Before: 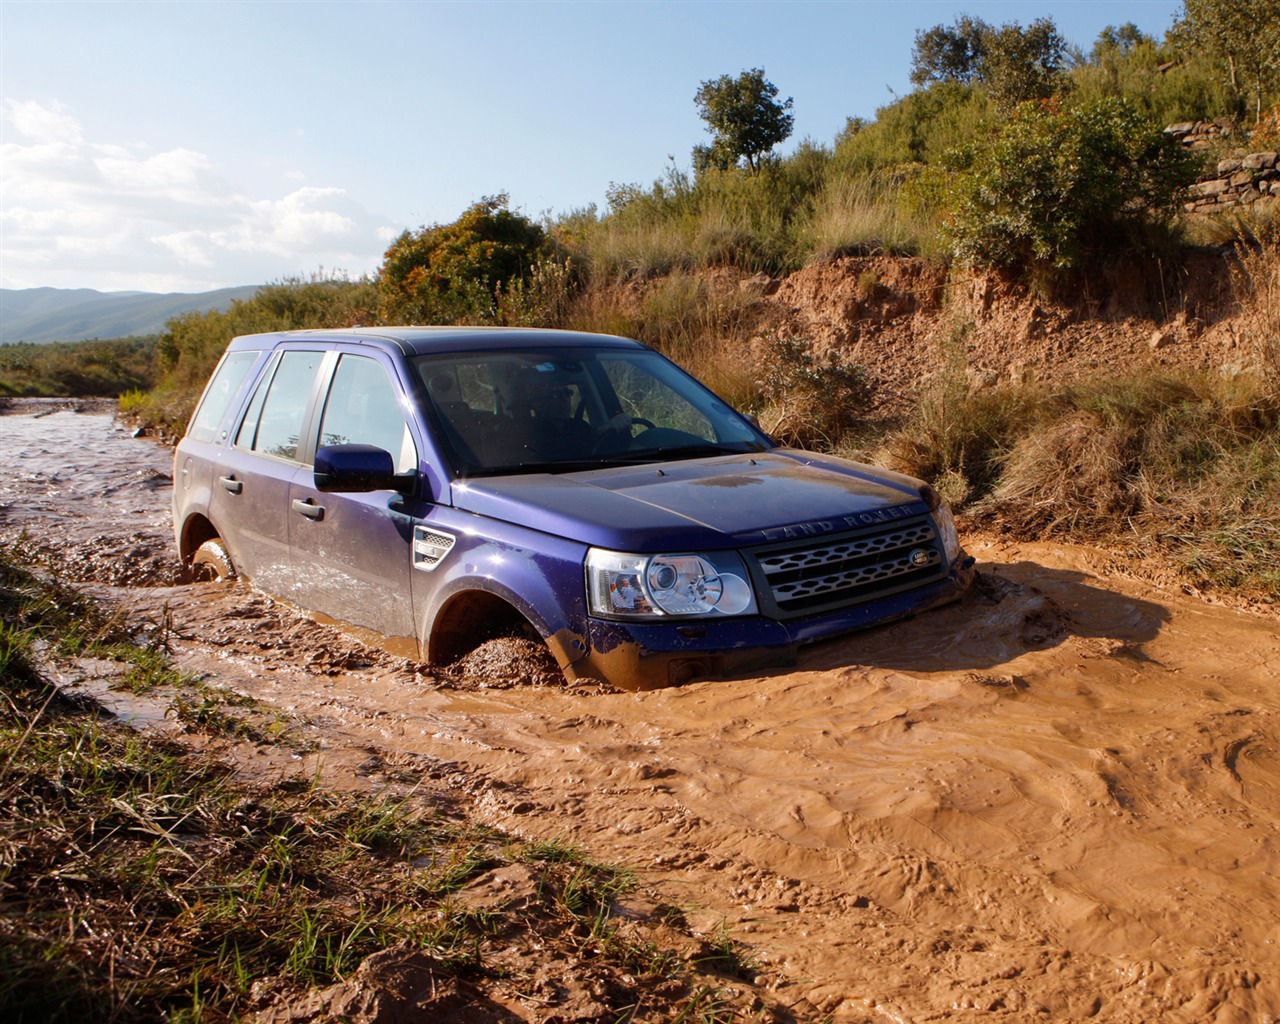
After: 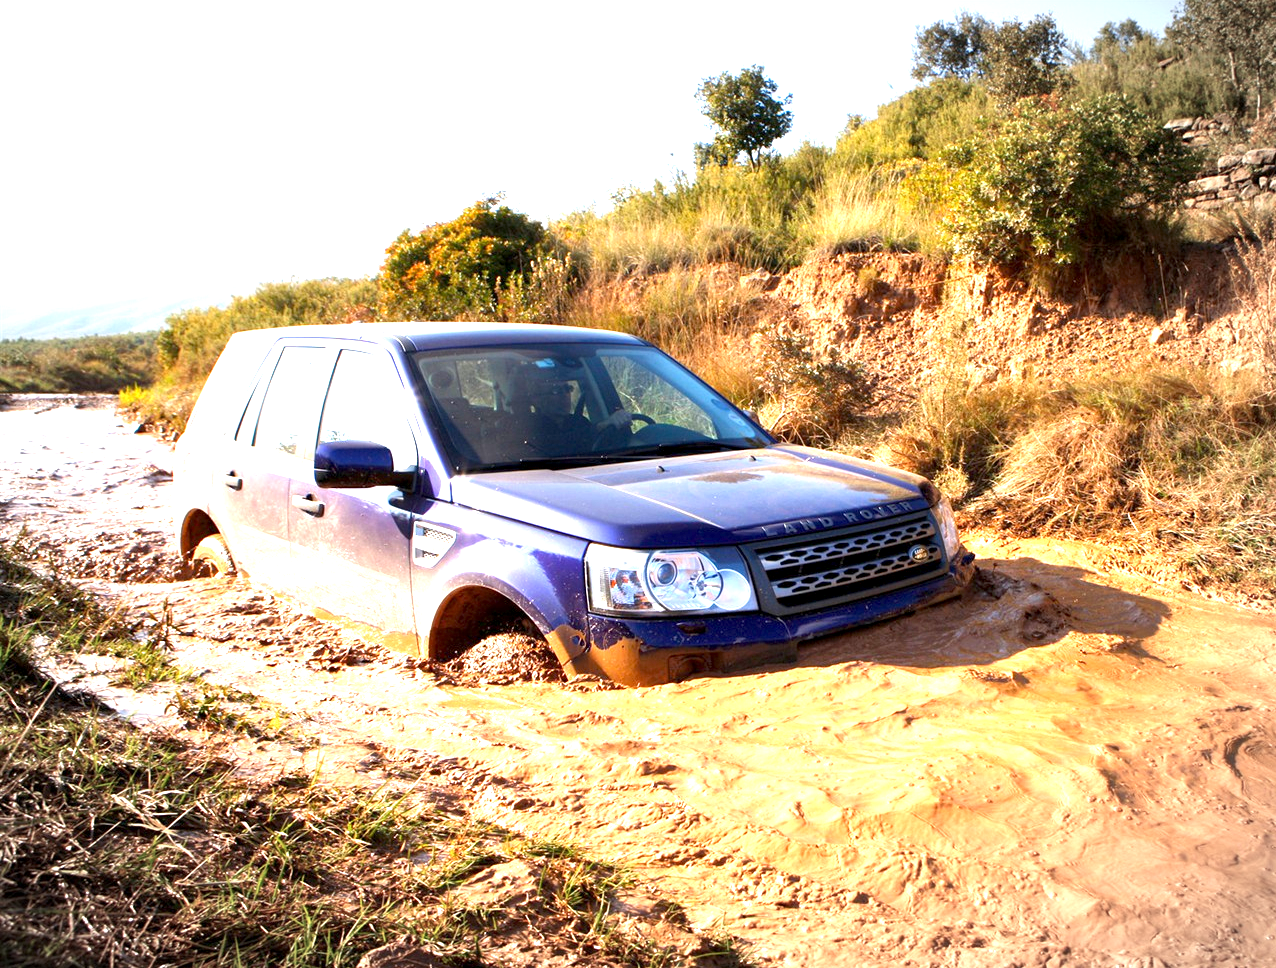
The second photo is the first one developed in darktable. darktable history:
vignetting: automatic ratio true
exposure: black level correction 0.001, exposure 2.001 EV, compensate highlight preservation false
crop: top 0.417%, right 0.264%, bottom 5.016%
